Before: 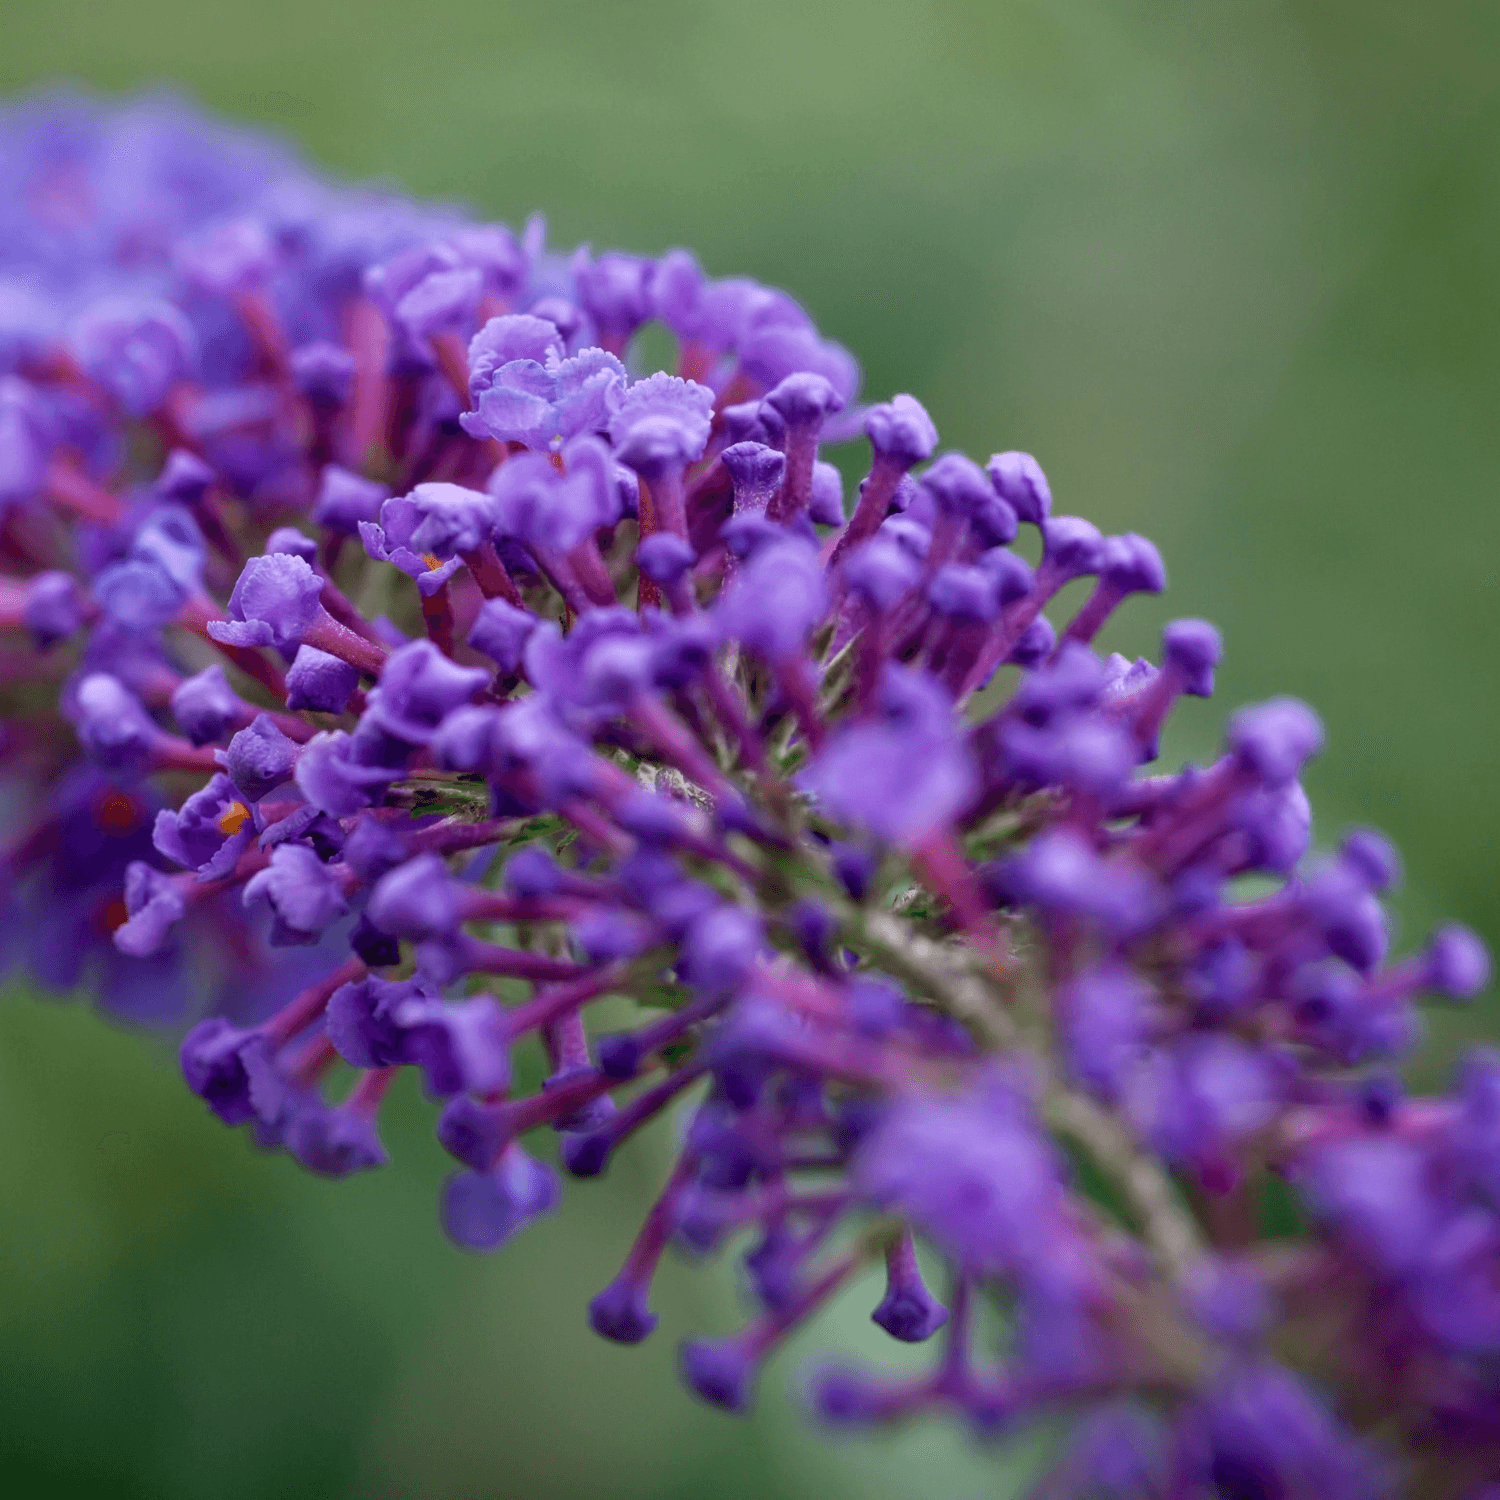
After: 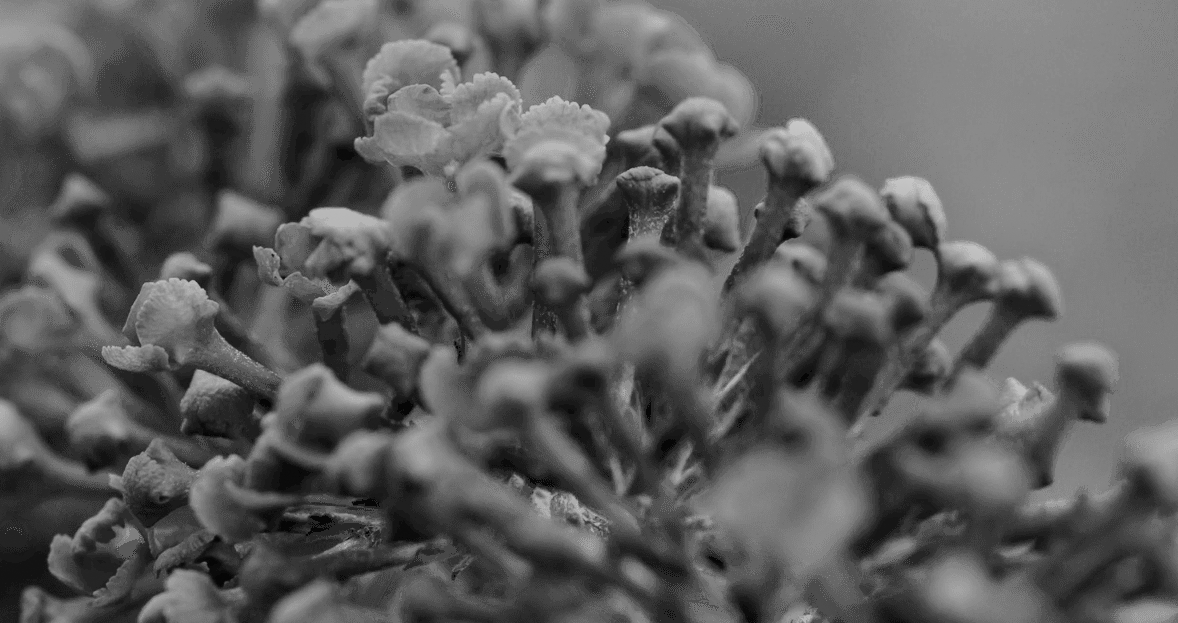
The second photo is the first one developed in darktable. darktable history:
monochrome: a -92.57, b 58.91
crop: left 7.036%, top 18.398%, right 14.379%, bottom 40.043%
grain: coarseness 0.81 ISO, strength 1.34%, mid-tones bias 0%
tone curve: curves: ch0 [(0, 0) (0.035, 0.017) (0.131, 0.108) (0.279, 0.279) (0.476, 0.554) (0.617, 0.693) (0.704, 0.77) (0.801, 0.854) (0.895, 0.927) (1, 0.976)]; ch1 [(0, 0) (0.318, 0.278) (0.444, 0.427) (0.493, 0.488) (0.504, 0.497) (0.537, 0.538) (0.594, 0.616) (0.746, 0.764) (1, 1)]; ch2 [(0, 0) (0.316, 0.292) (0.381, 0.37) (0.423, 0.448) (0.476, 0.482) (0.502, 0.495) (0.529, 0.547) (0.583, 0.608) (0.639, 0.657) (0.7, 0.7) (0.861, 0.808) (1, 0.951)], color space Lab, independent channels, preserve colors none
